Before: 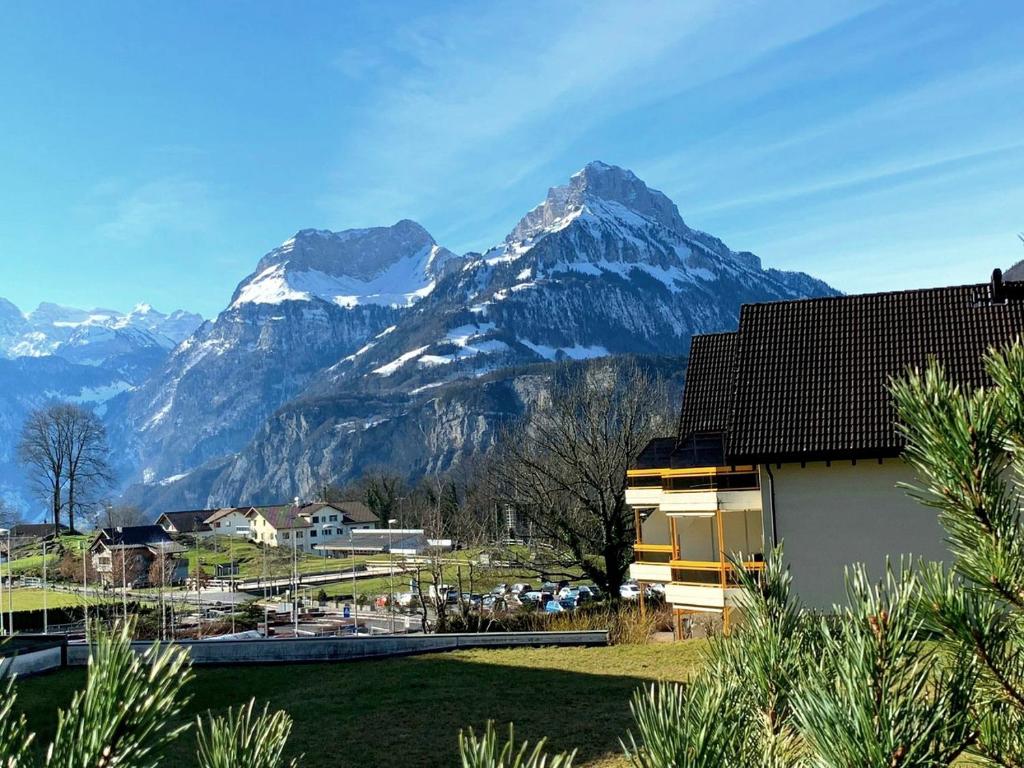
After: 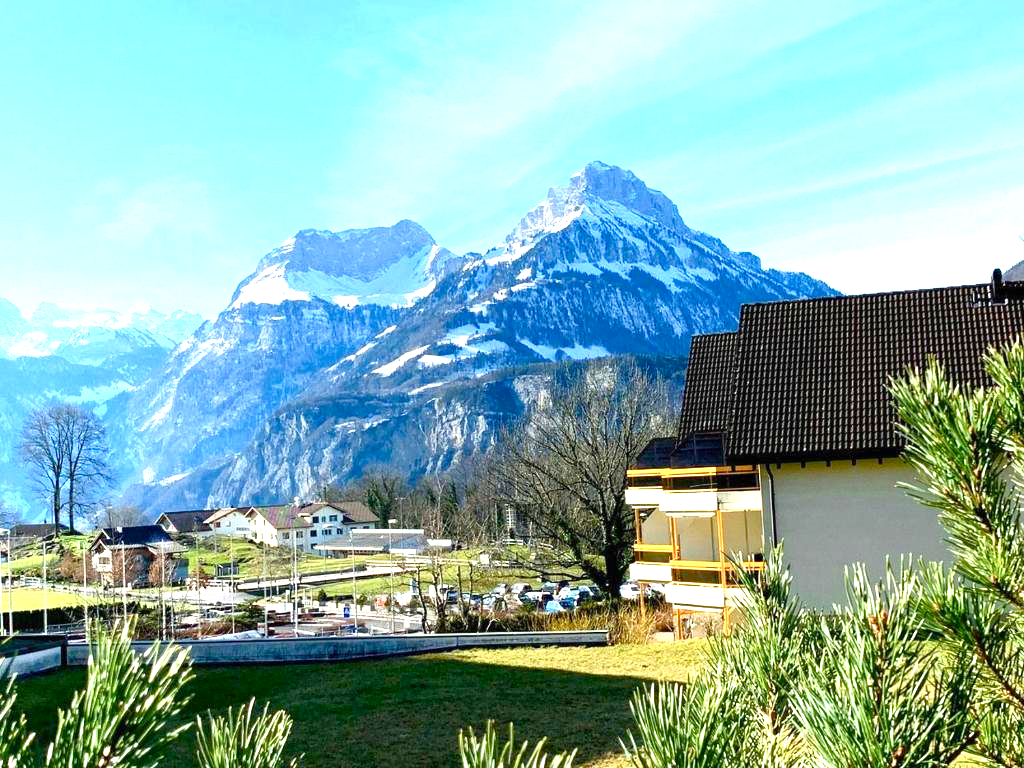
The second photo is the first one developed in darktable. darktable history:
color balance rgb: perceptual saturation grading › global saturation 20%, perceptual saturation grading › highlights -25%, perceptual saturation grading › shadows 50%
exposure: black level correction 0, exposure 1.3 EV, compensate exposure bias true, compensate highlight preservation false
